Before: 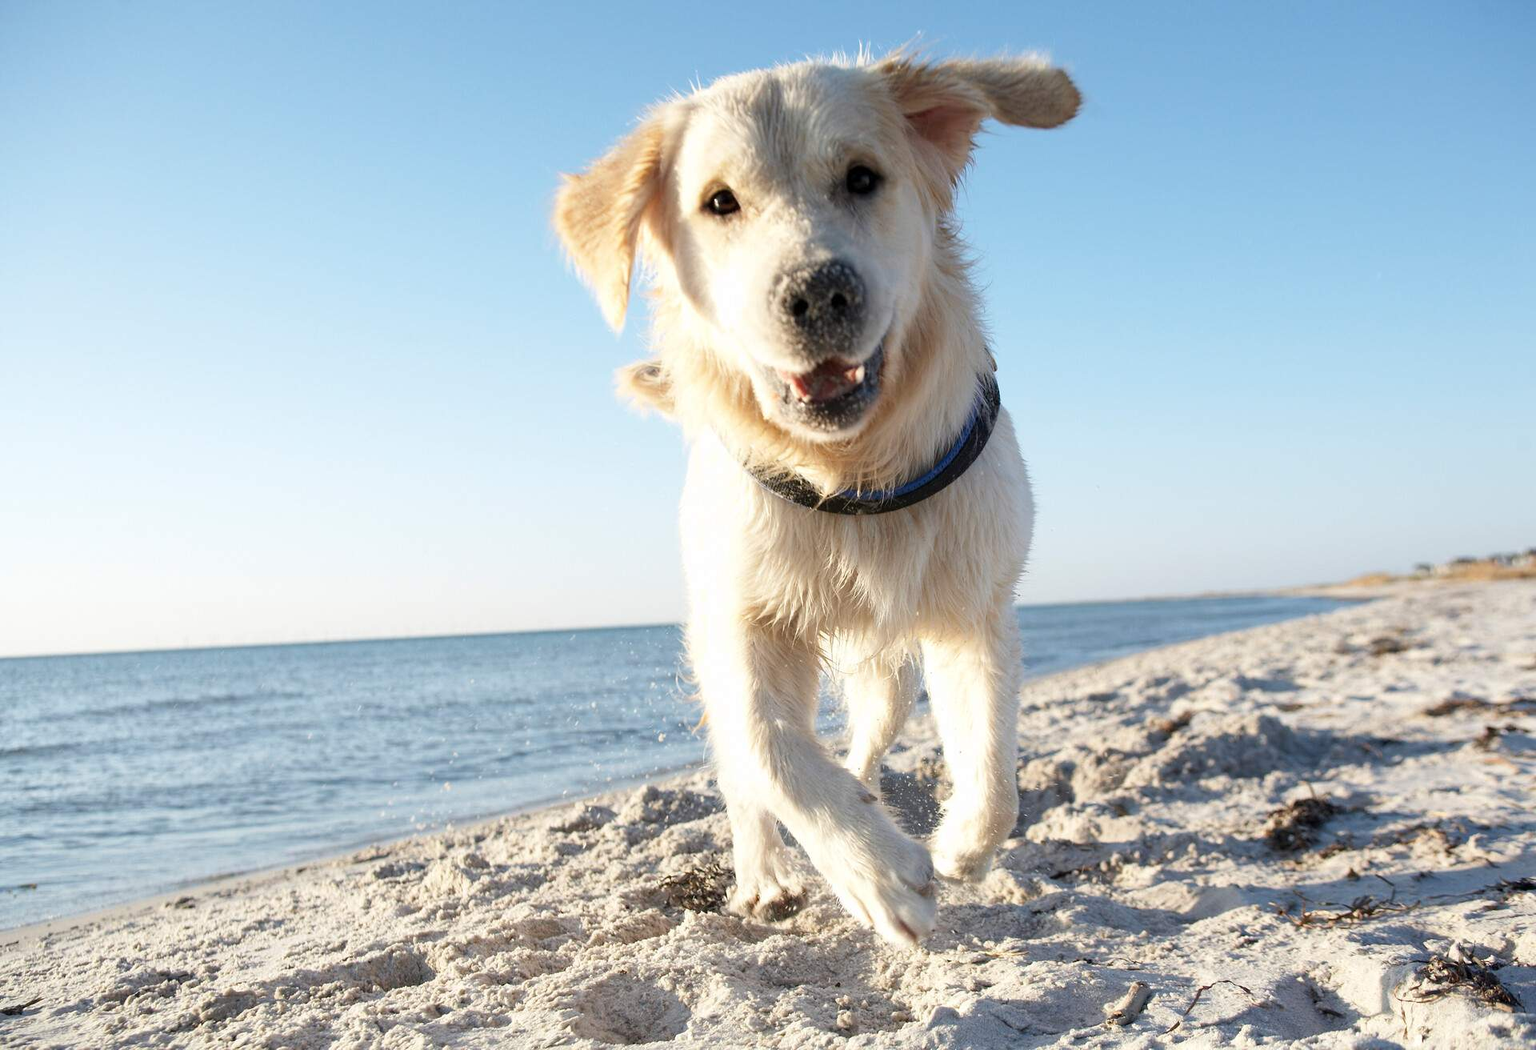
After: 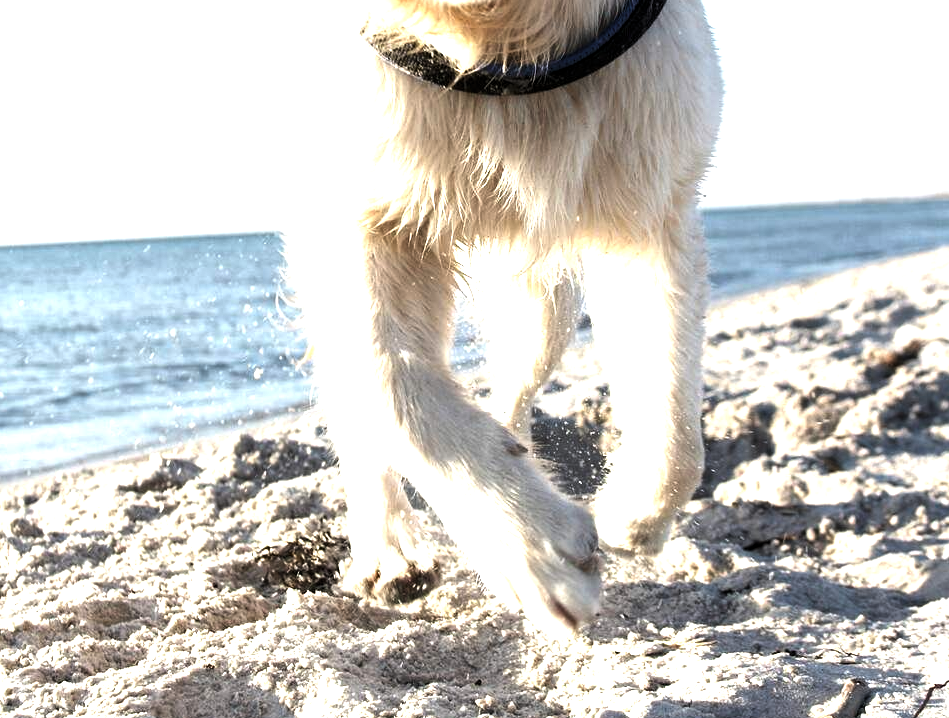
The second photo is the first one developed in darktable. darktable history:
crop: left 29.672%, top 41.786%, right 20.851%, bottom 3.487%
levels: levels [0.044, 0.475, 0.791]
